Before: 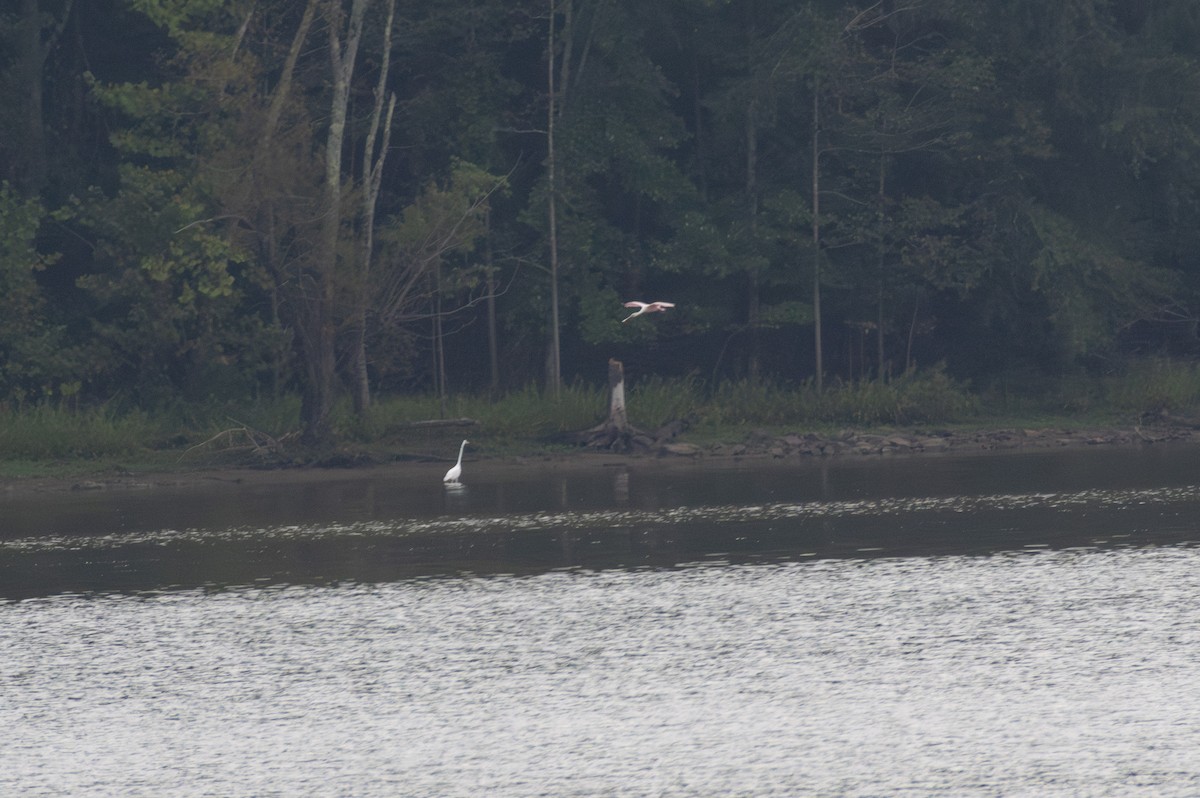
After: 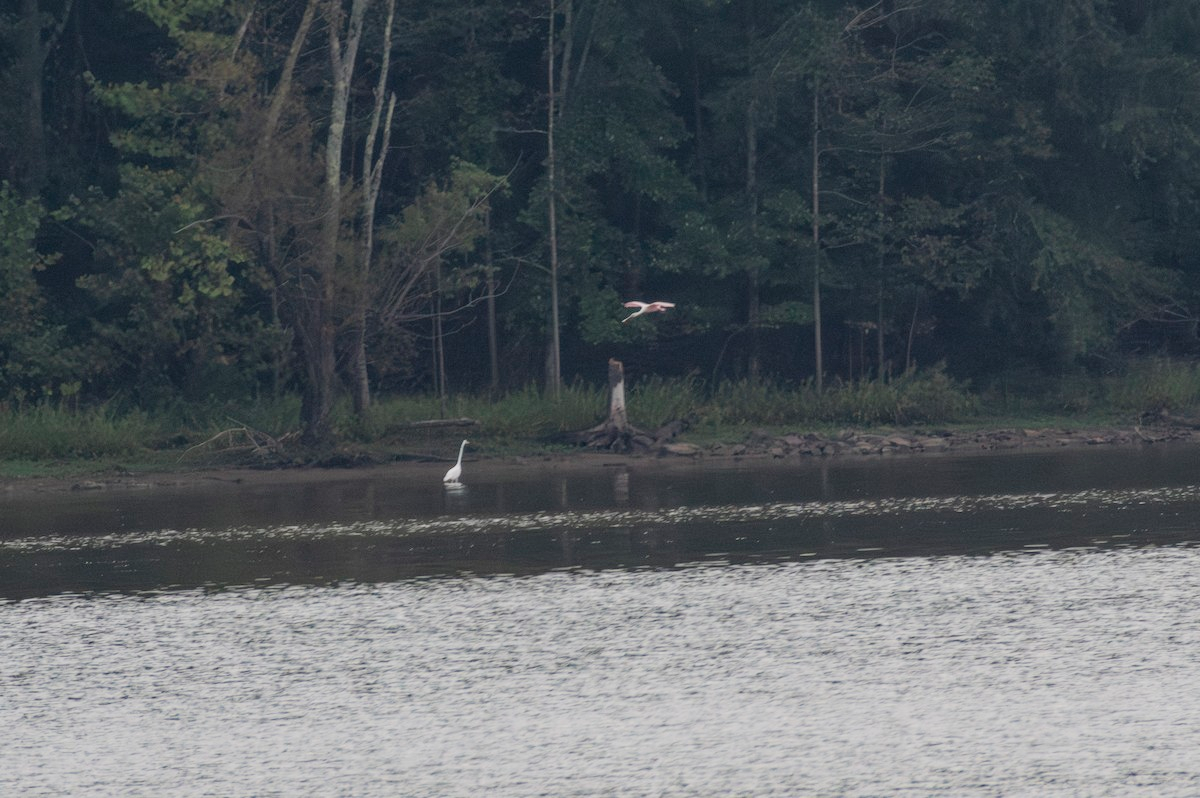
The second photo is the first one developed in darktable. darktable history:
exposure: compensate exposure bias true, compensate highlight preservation false
local contrast: on, module defaults
tone equalizer: on, module defaults
filmic rgb: black relative exposure -7.97 EV, white relative exposure 3.82 EV, hardness 4.36, iterations of high-quality reconstruction 0
